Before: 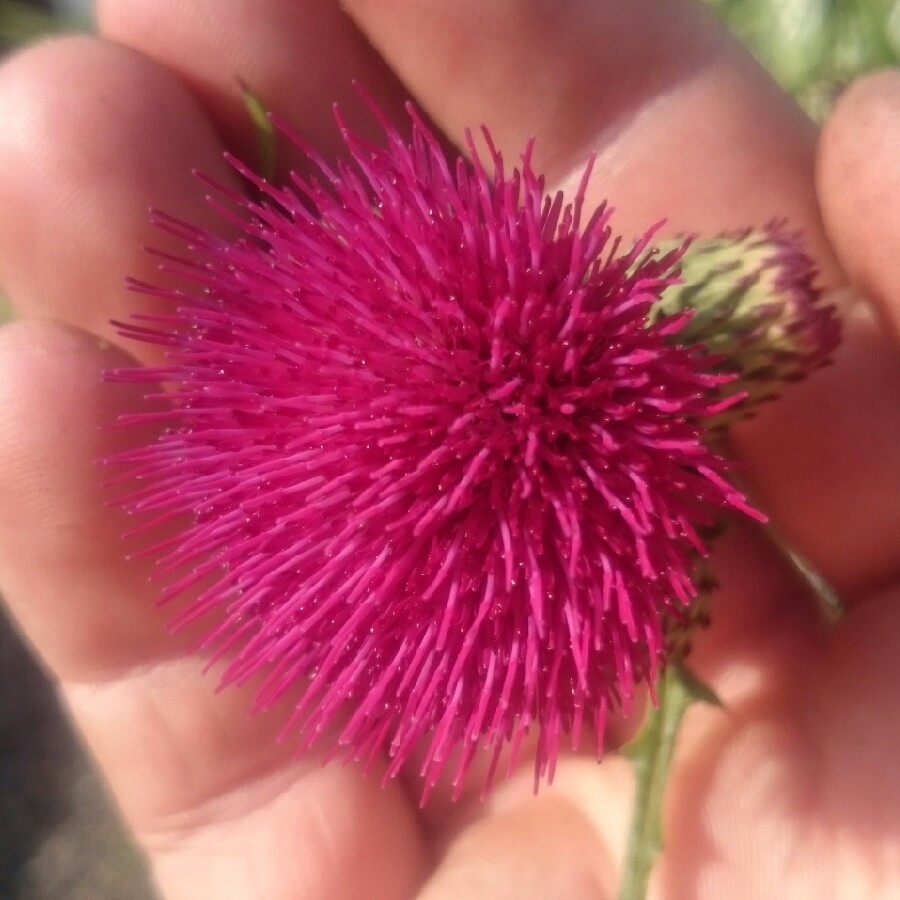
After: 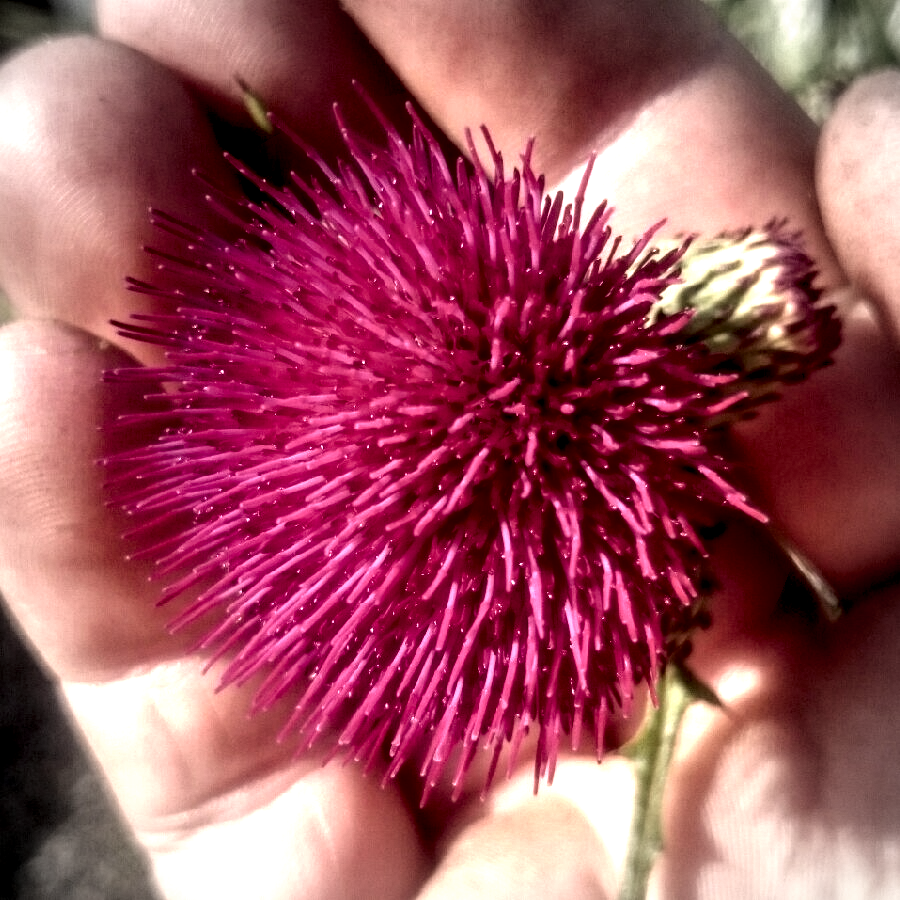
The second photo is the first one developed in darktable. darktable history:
vignetting: unbound false
local contrast: highlights 115%, shadows 42%, detail 293%
